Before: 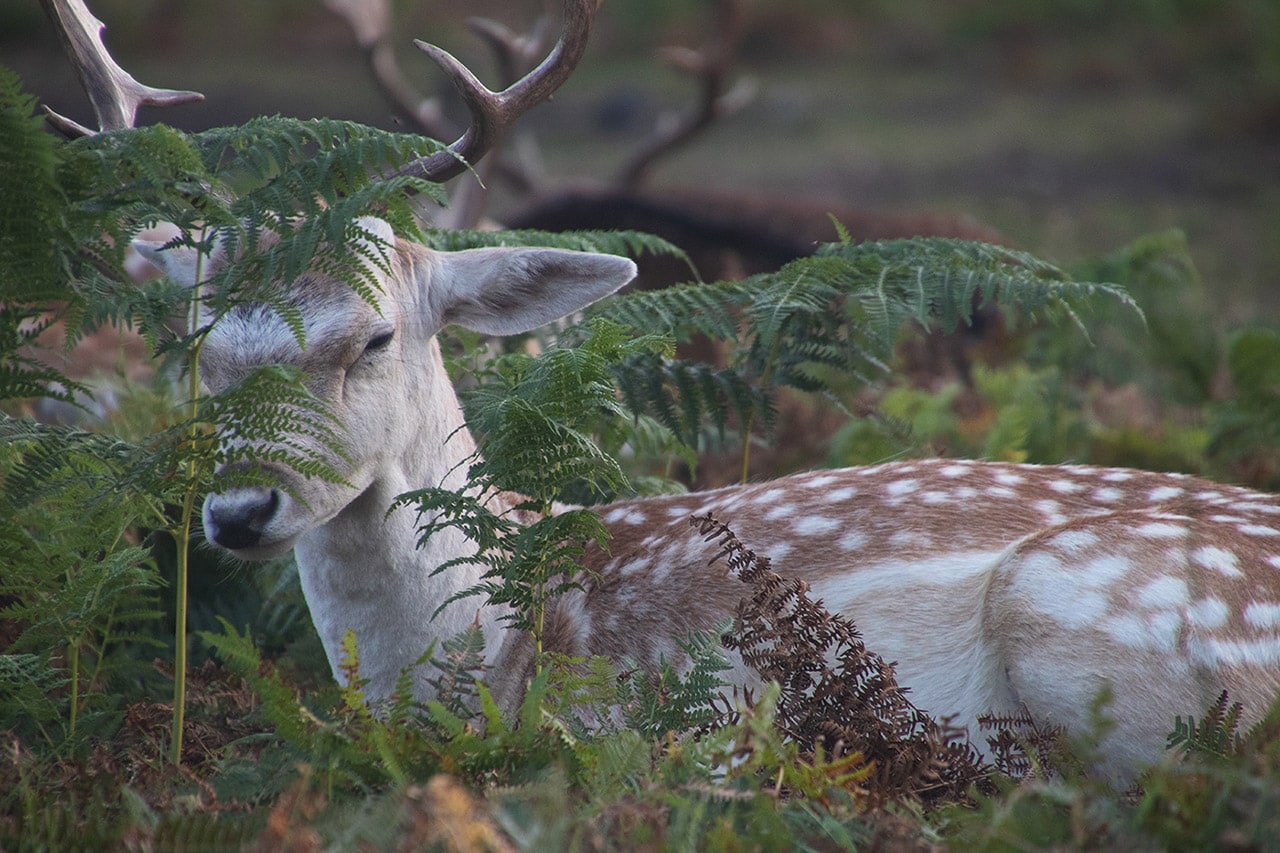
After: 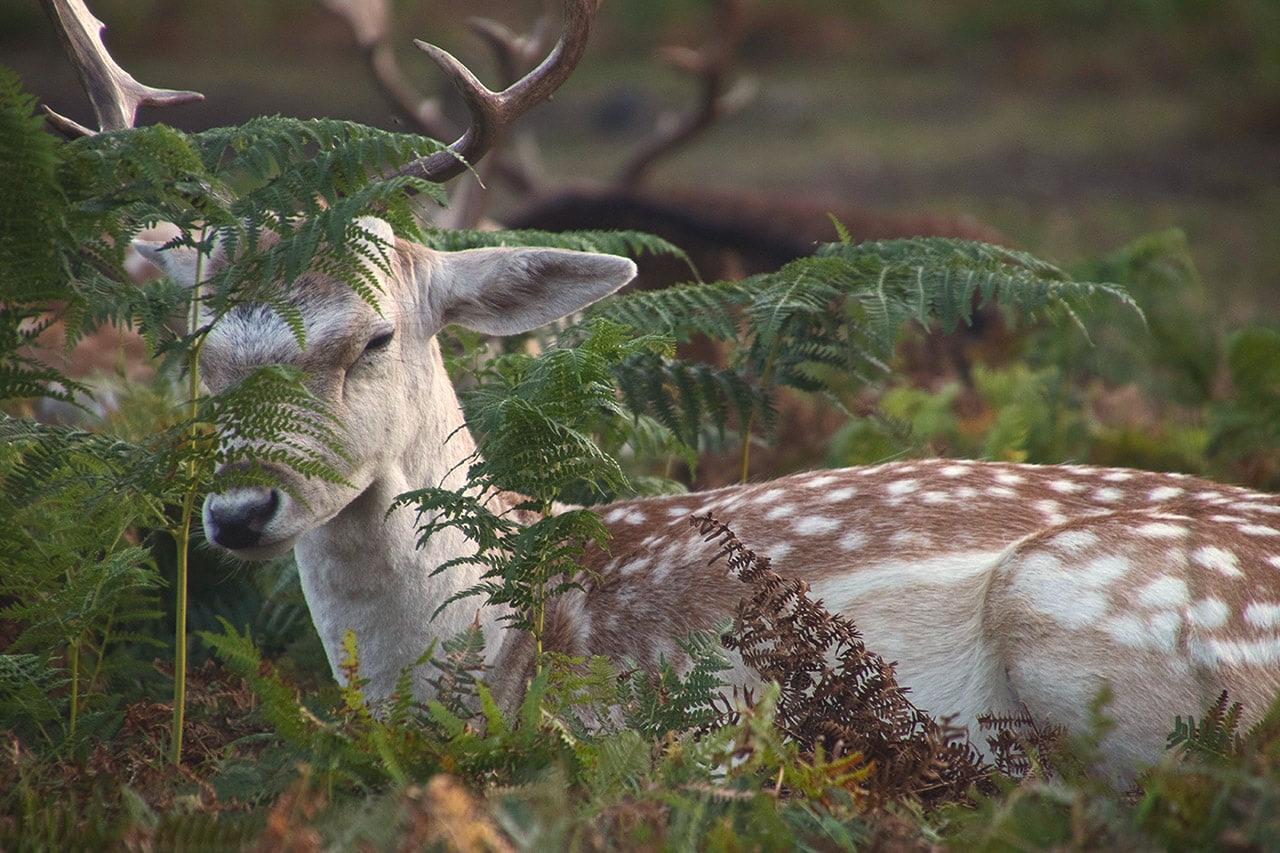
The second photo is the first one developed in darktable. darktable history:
white balance: red 1.029, blue 0.92
tone equalizer: -7 EV 0.13 EV, smoothing diameter 25%, edges refinement/feathering 10, preserve details guided filter
color balance rgb: shadows lift › chroma 1%, shadows lift › hue 28.8°, power › hue 60°, highlights gain › chroma 1%, highlights gain › hue 60°, global offset › luminance 0.25%, perceptual saturation grading › highlights -20%, perceptual saturation grading › shadows 20%, perceptual brilliance grading › highlights 10%, perceptual brilliance grading › shadows -5%, global vibrance 19.67%
